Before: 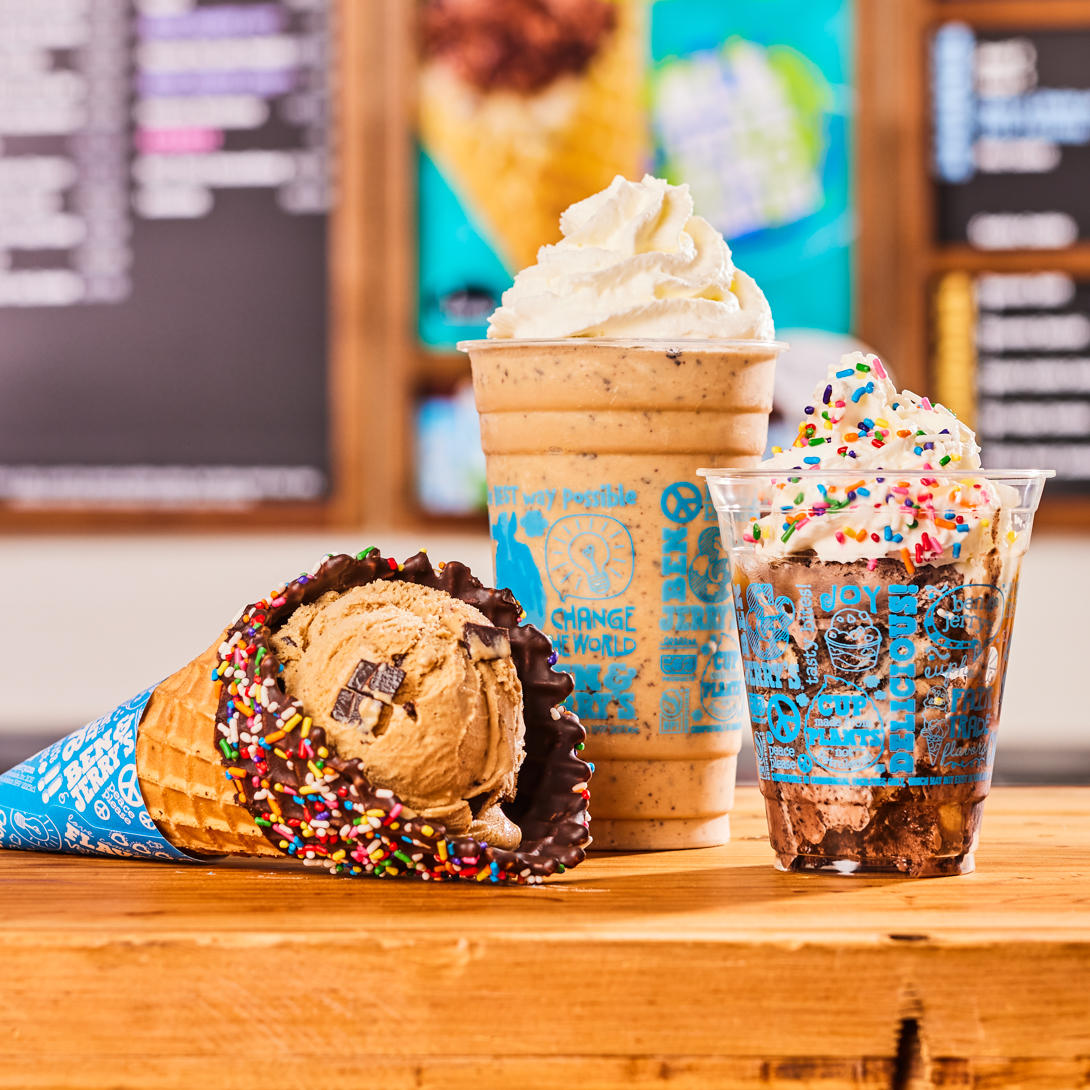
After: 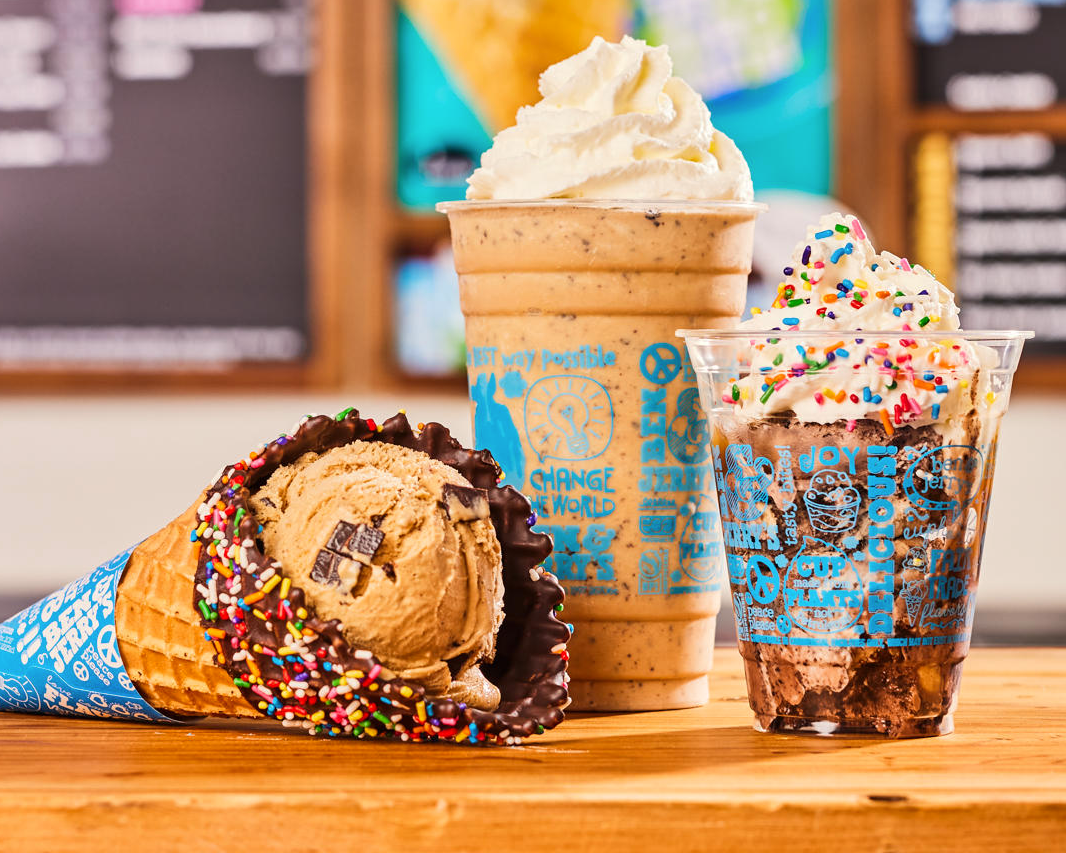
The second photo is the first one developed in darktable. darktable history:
crop and rotate: left 1.958%, top 12.832%, right 0.227%, bottom 8.907%
color correction: highlights b* 2.96
exposure: compensate exposure bias true, compensate highlight preservation false
